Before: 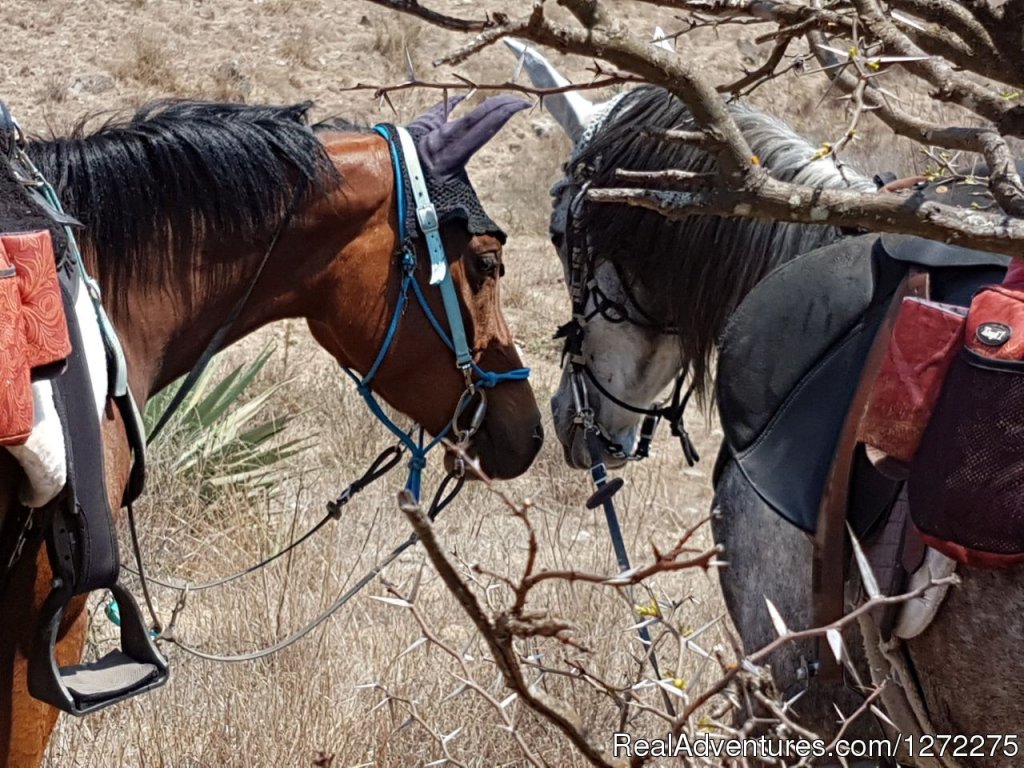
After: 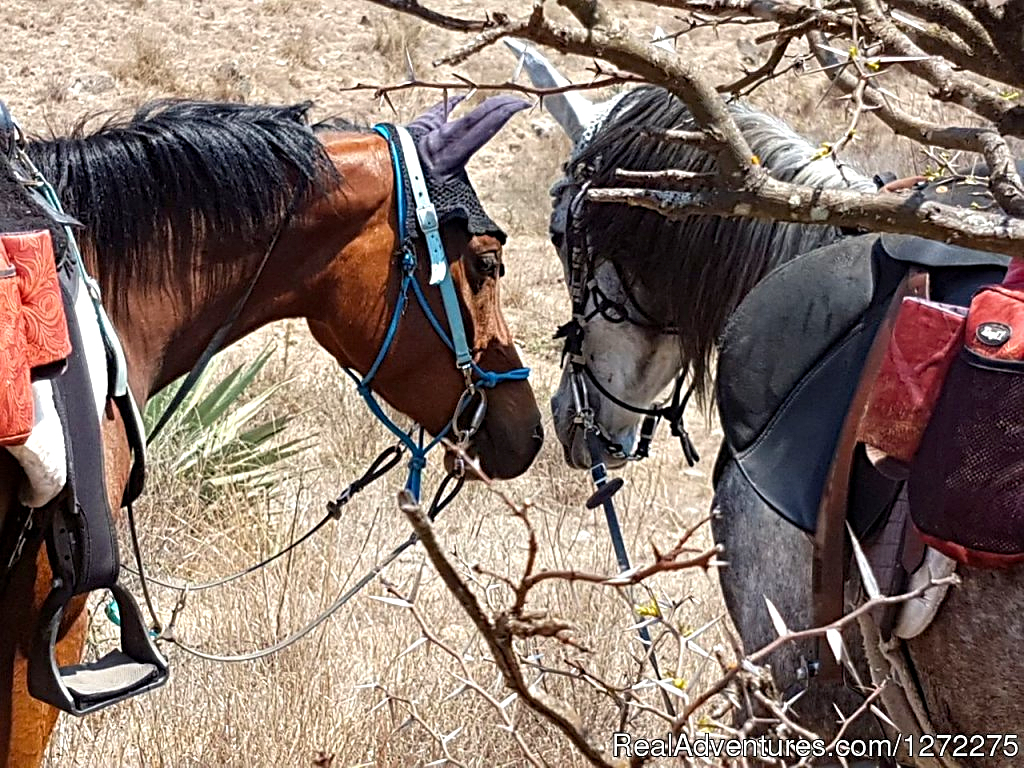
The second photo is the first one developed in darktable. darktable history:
sharpen: radius 1.967
exposure: black level correction 0.001, exposure 0.5 EV, compensate exposure bias true, compensate highlight preservation false
color balance rgb: perceptual saturation grading › global saturation 10%, global vibrance 10%
